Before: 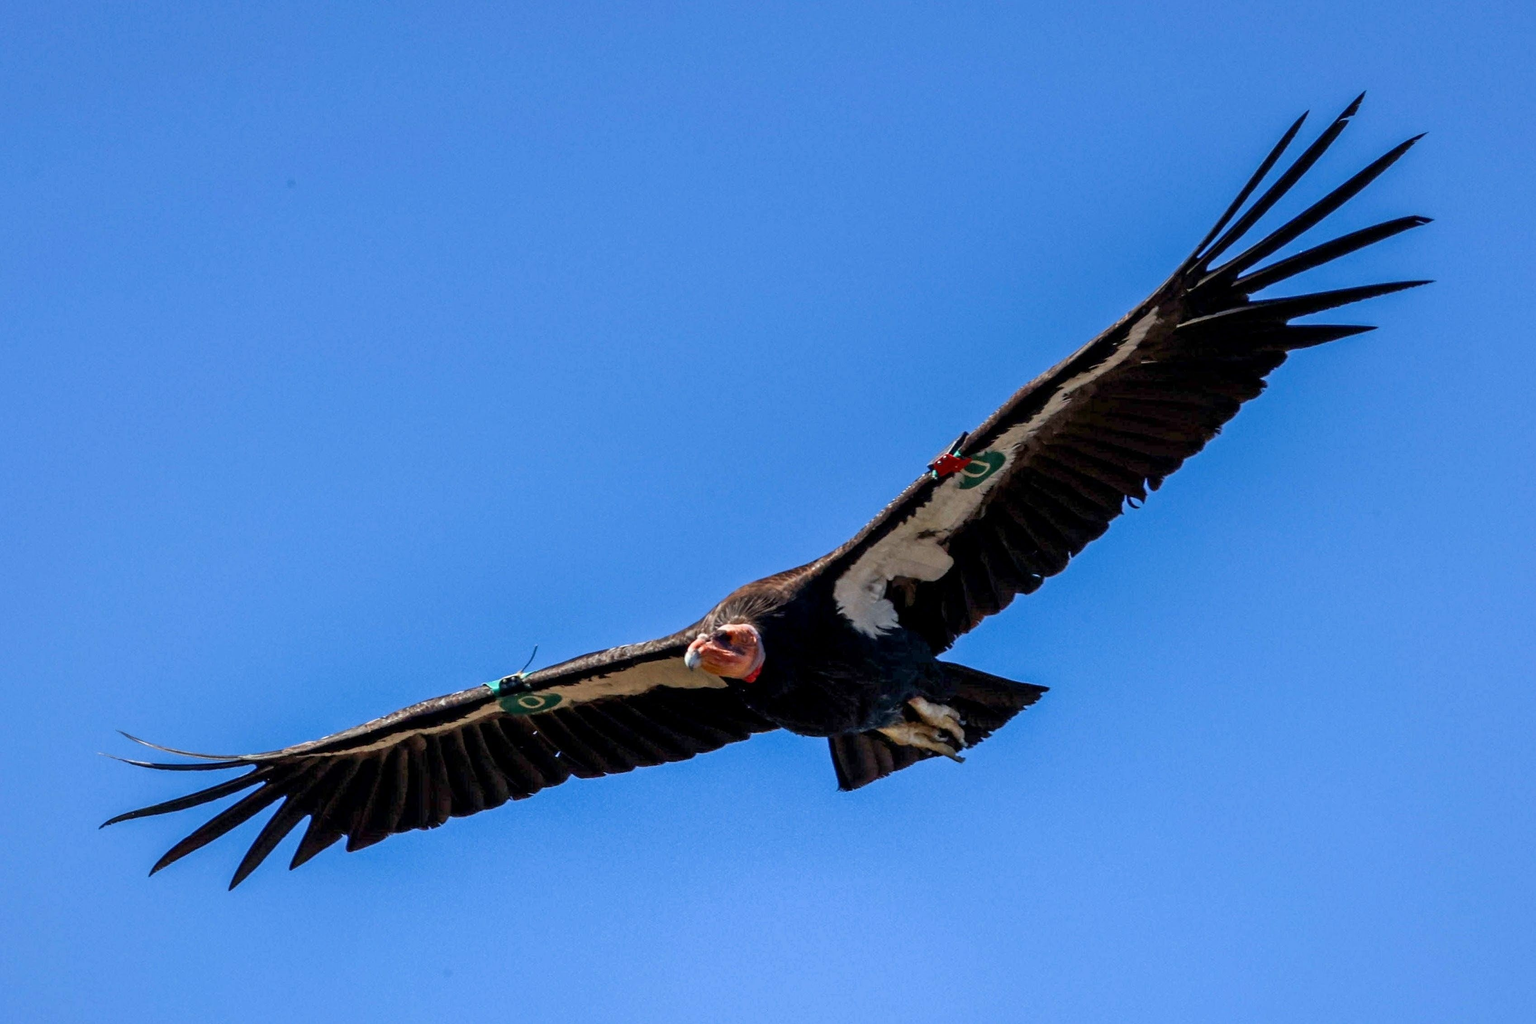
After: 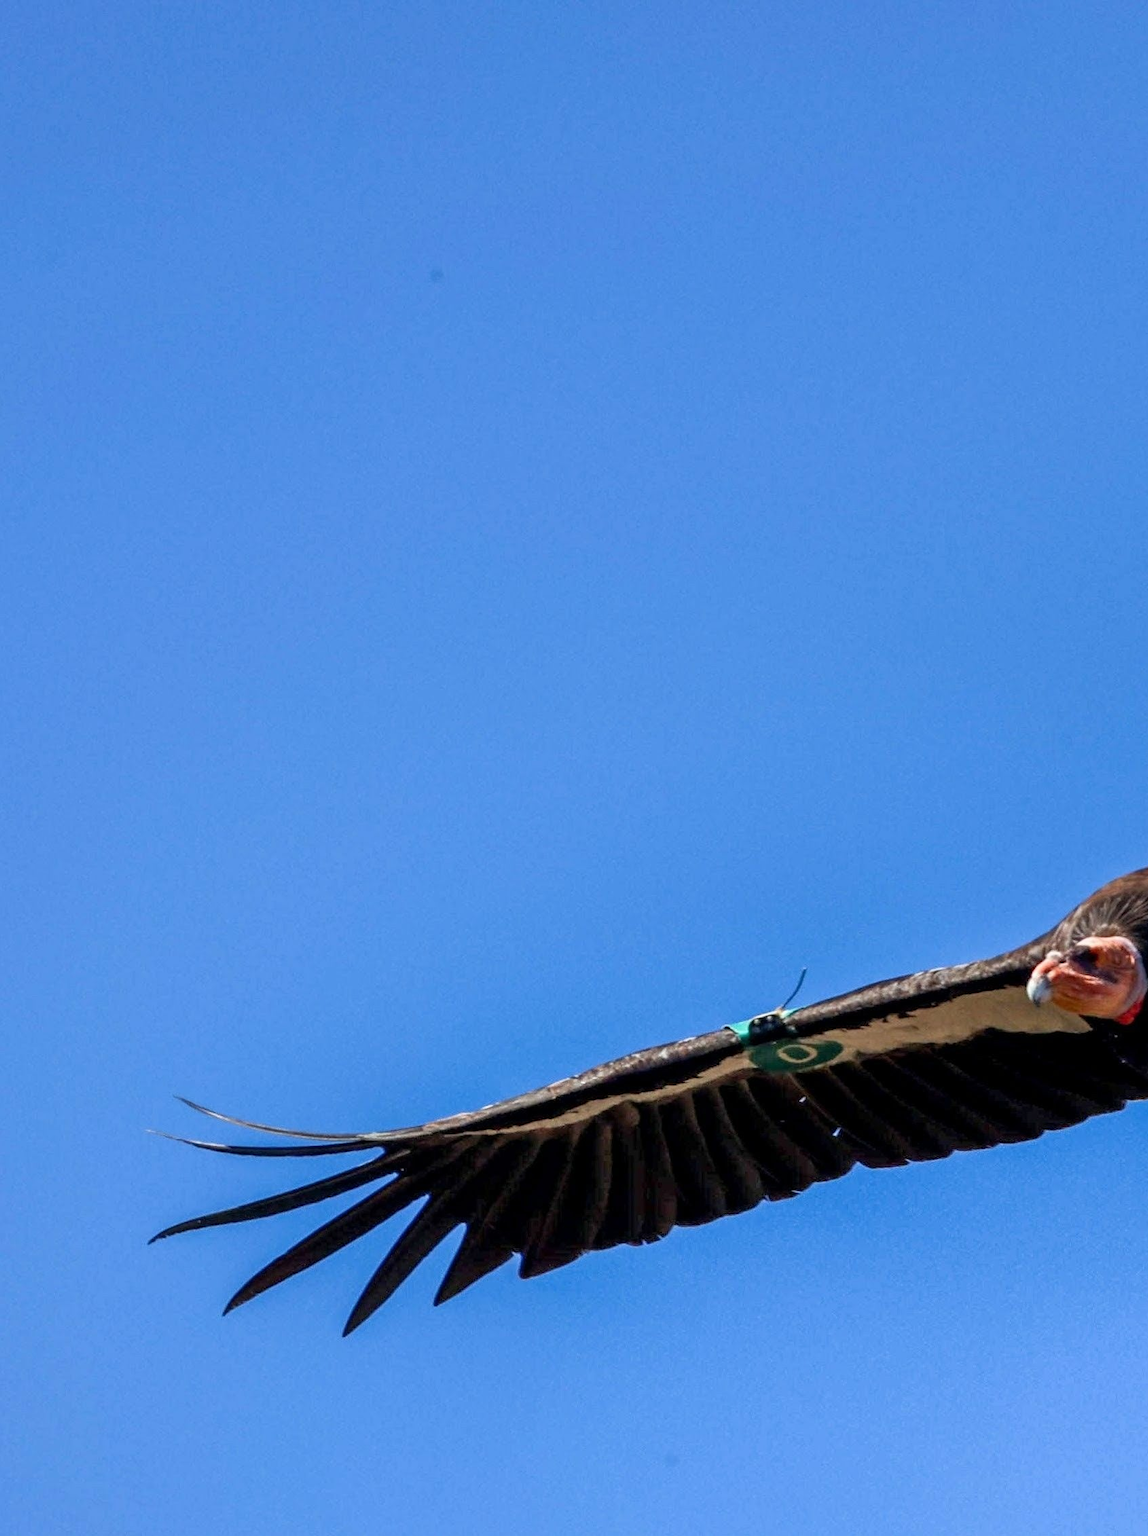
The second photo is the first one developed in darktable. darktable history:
crop and rotate: left 0.052%, top 0%, right 50.098%
